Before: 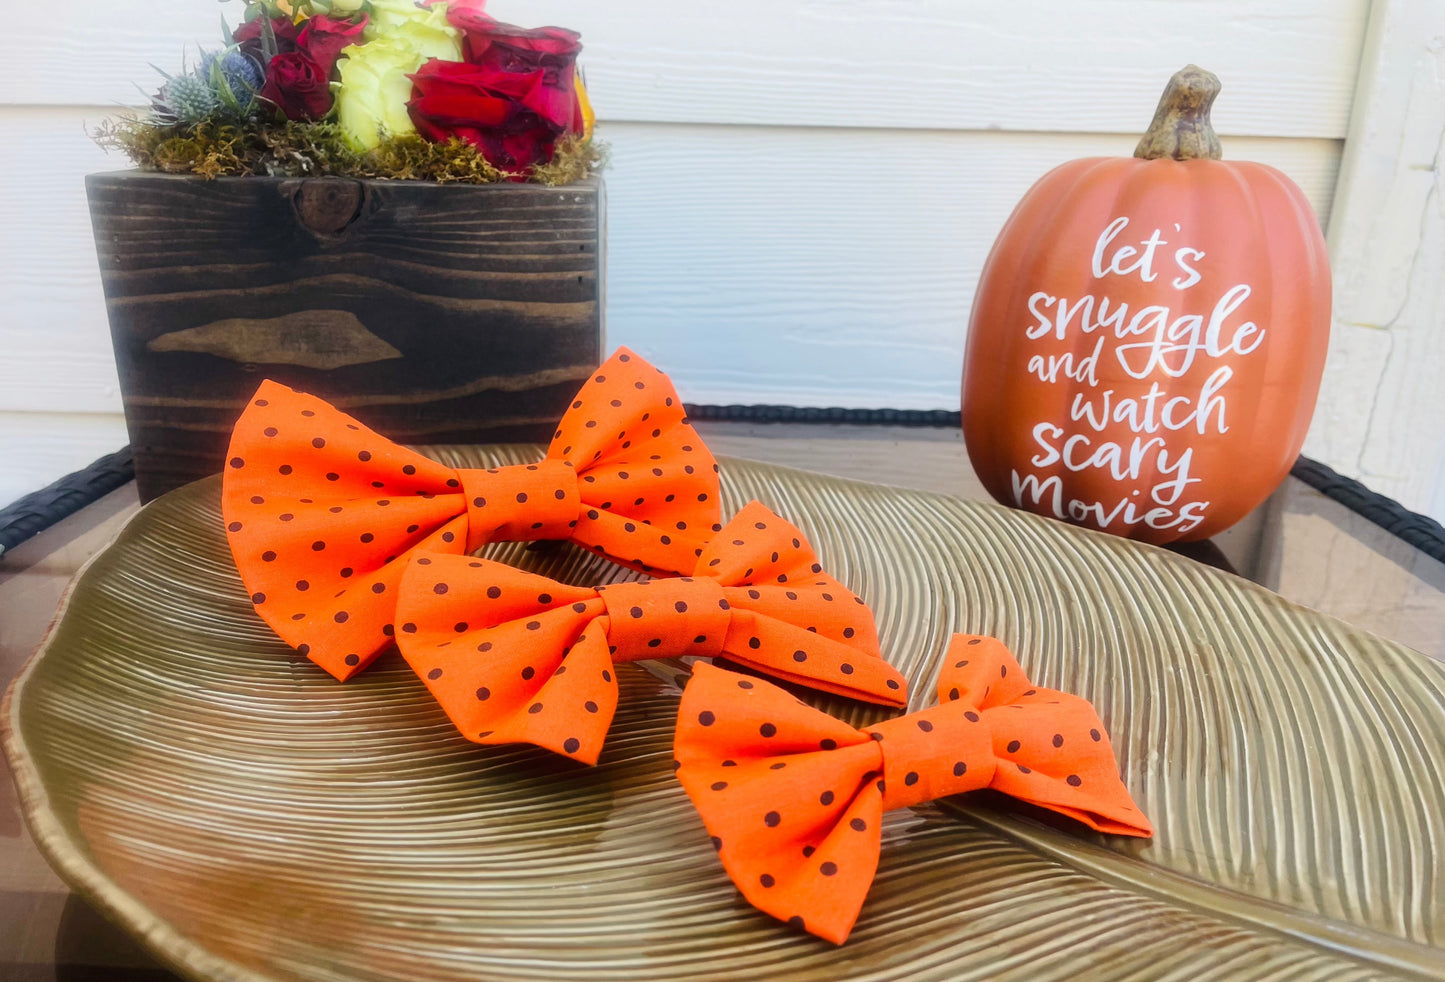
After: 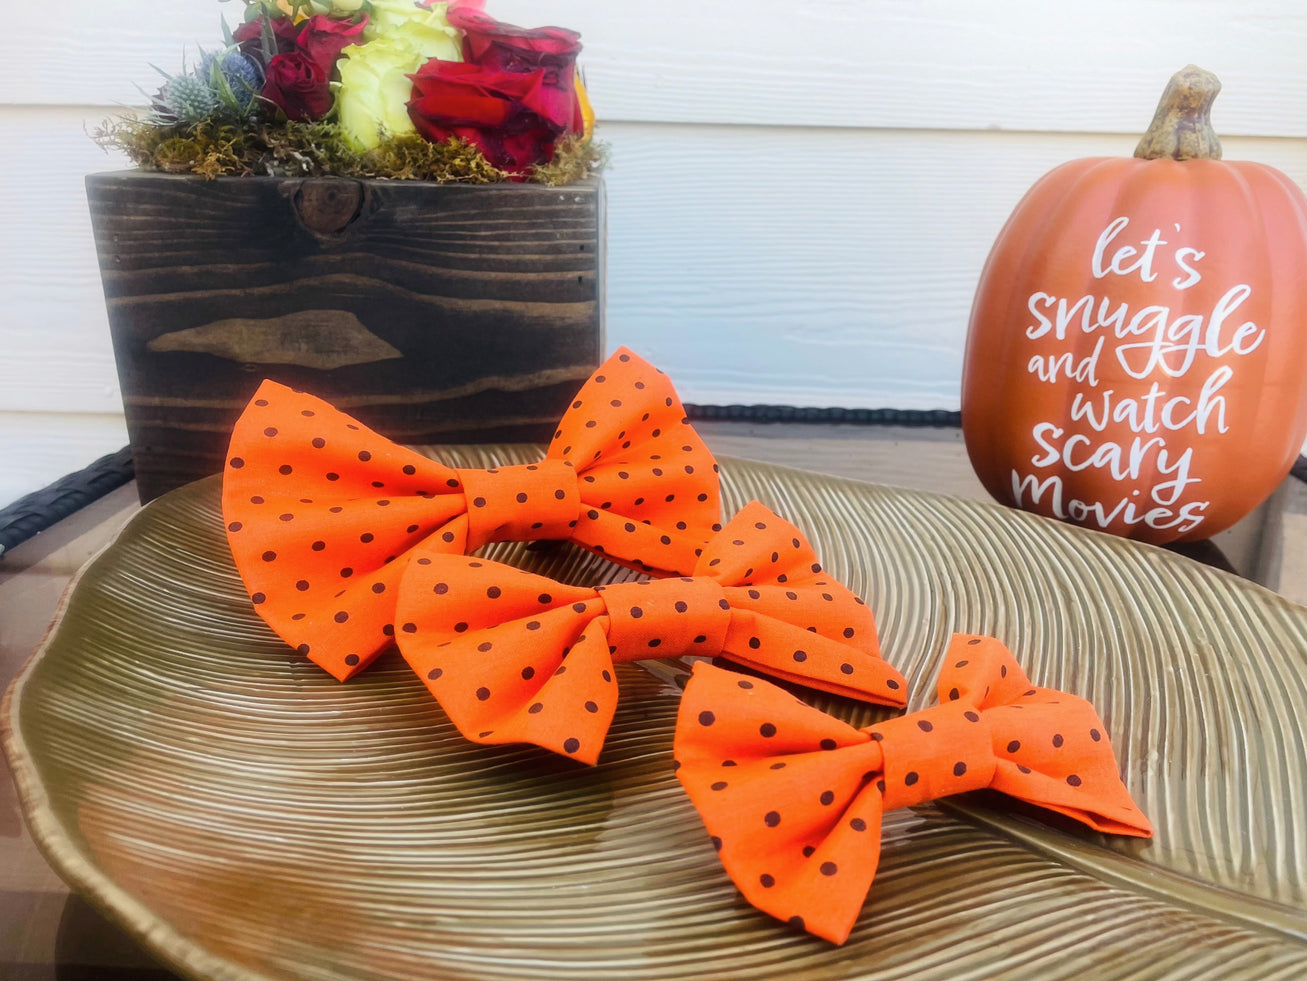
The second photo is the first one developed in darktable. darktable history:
contrast brightness saturation: contrast 0.01, saturation -0.05
bloom: size 15%, threshold 97%, strength 7%
crop: right 9.509%, bottom 0.031%
